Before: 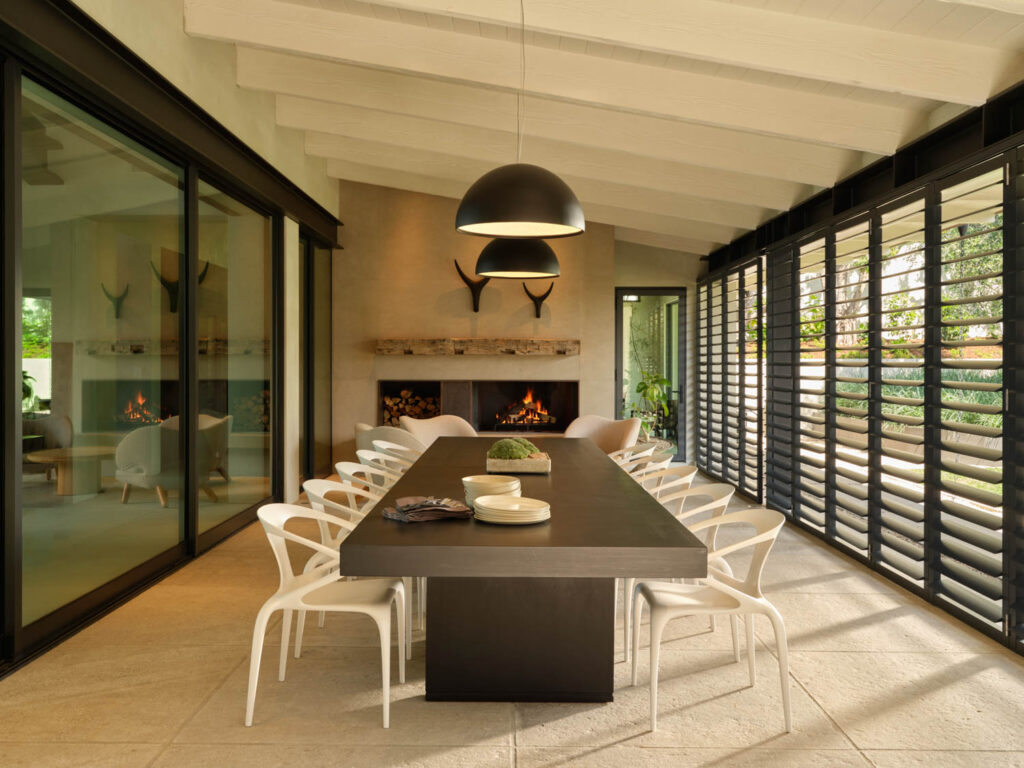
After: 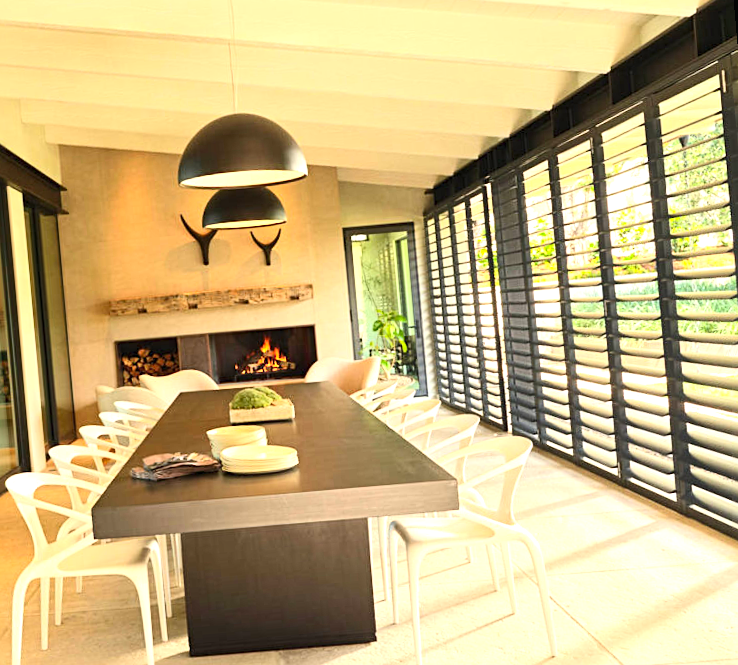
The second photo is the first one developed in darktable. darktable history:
rotate and perspective: rotation -5°, crop left 0.05, crop right 0.952, crop top 0.11, crop bottom 0.89
exposure: black level correction 0, exposure 1.1 EV, compensate exposure bias true, compensate highlight preservation false
sharpen: radius 2.167, amount 0.381, threshold 0
crop and rotate: left 24.6%
contrast brightness saturation: contrast 0.2, brightness 0.16, saturation 0.22
